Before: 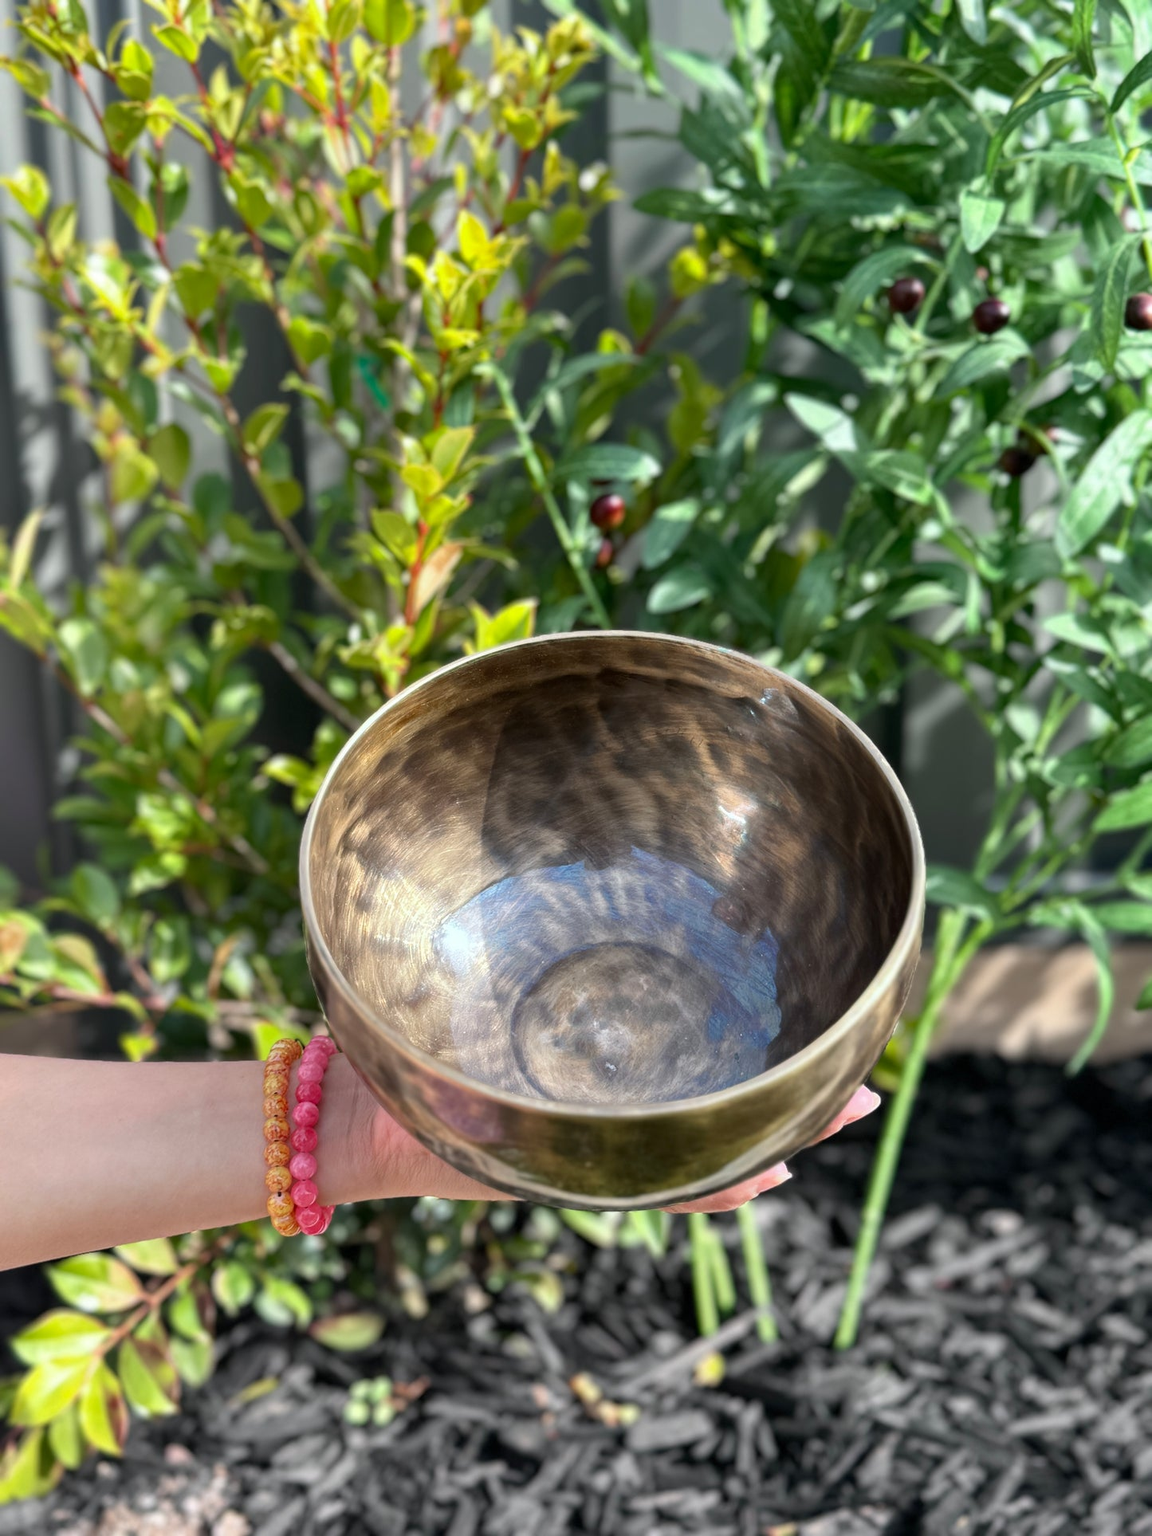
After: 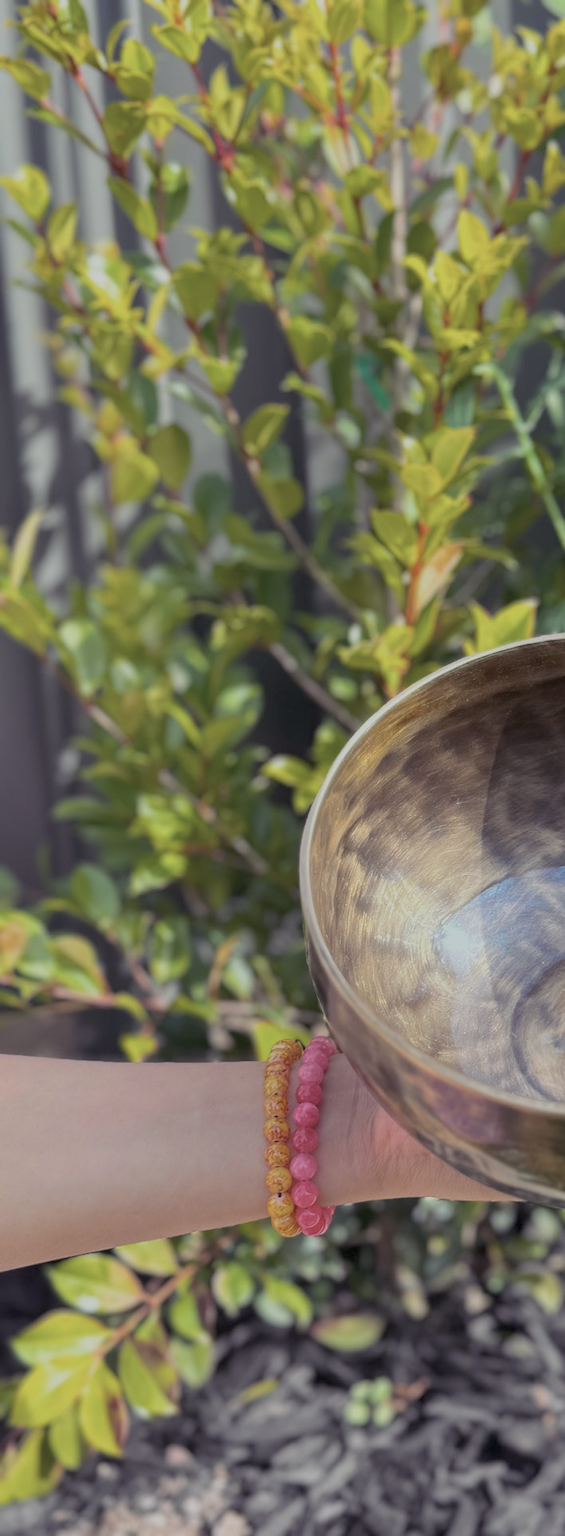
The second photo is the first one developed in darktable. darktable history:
crop and rotate: left 0.036%, top 0%, right 50.831%
color correction: highlights b* 0.045, saturation 0.511
color balance rgb: shadows lift › luminance -21.347%, shadows lift › chroma 9.187%, shadows lift › hue 286.26°, perceptual saturation grading › global saturation 60.569%, perceptual saturation grading › highlights 19.704%, perceptual saturation grading › shadows -49.767%, contrast -29.645%
